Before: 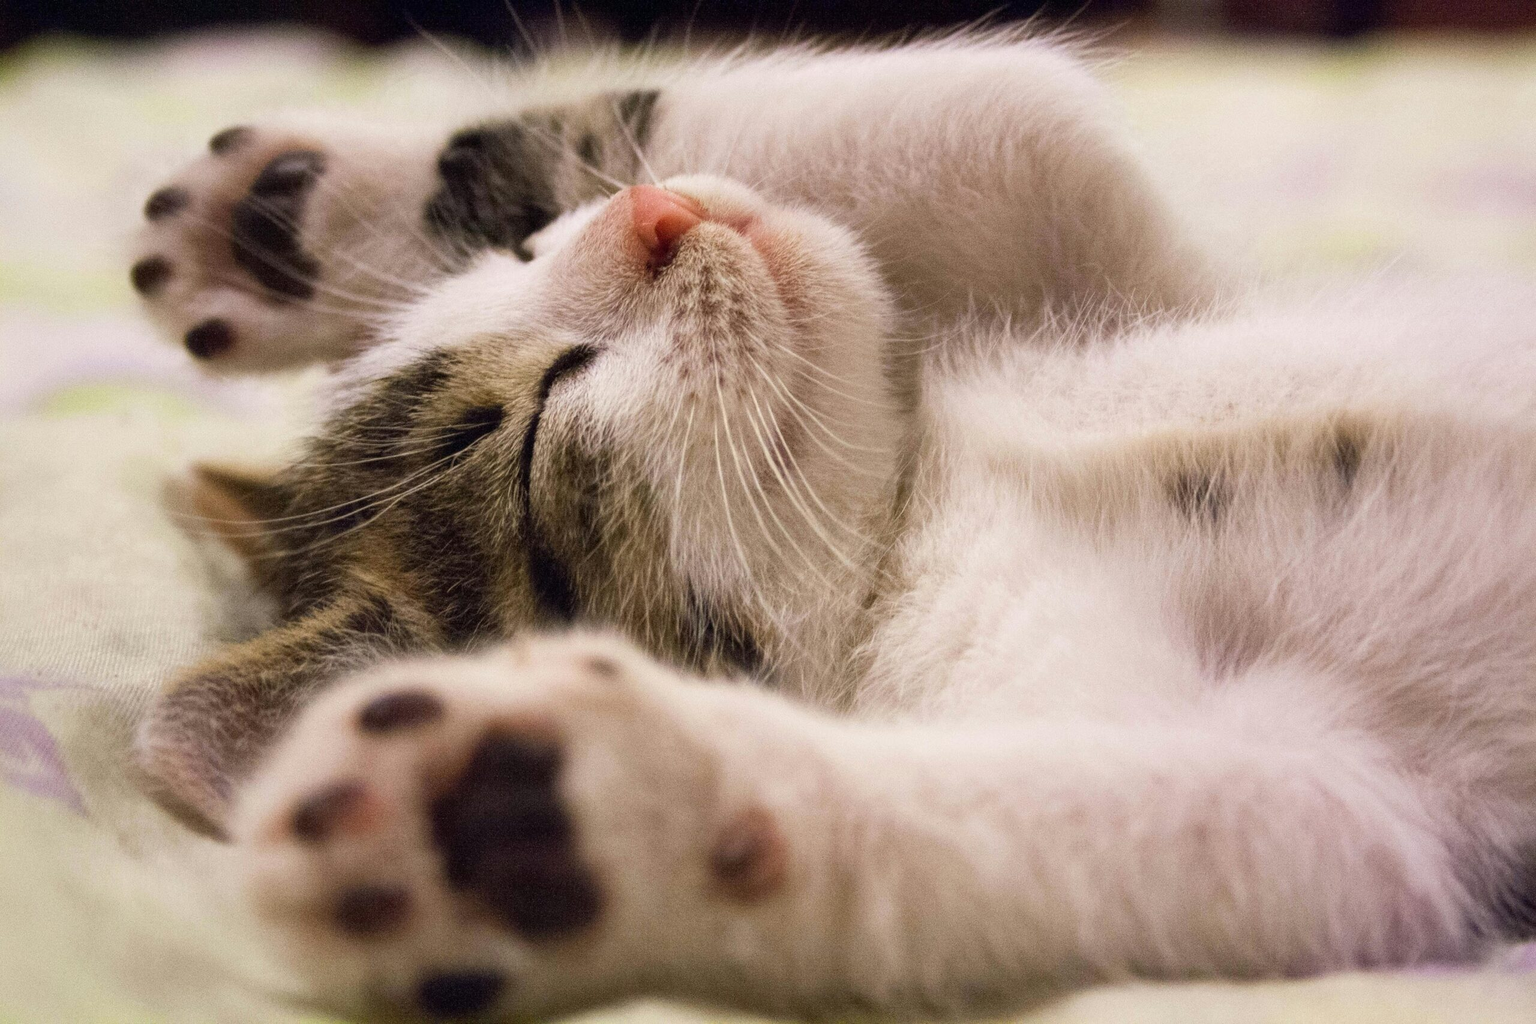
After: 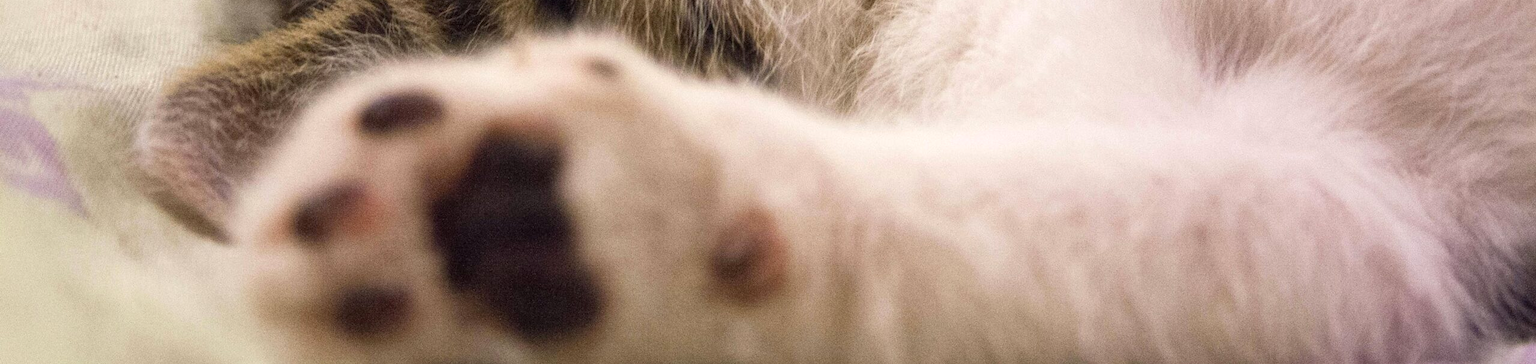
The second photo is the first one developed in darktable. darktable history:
crop and rotate: top 58.574%, bottom 5.822%
exposure: exposure 0.213 EV, compensate highlight preservation false
